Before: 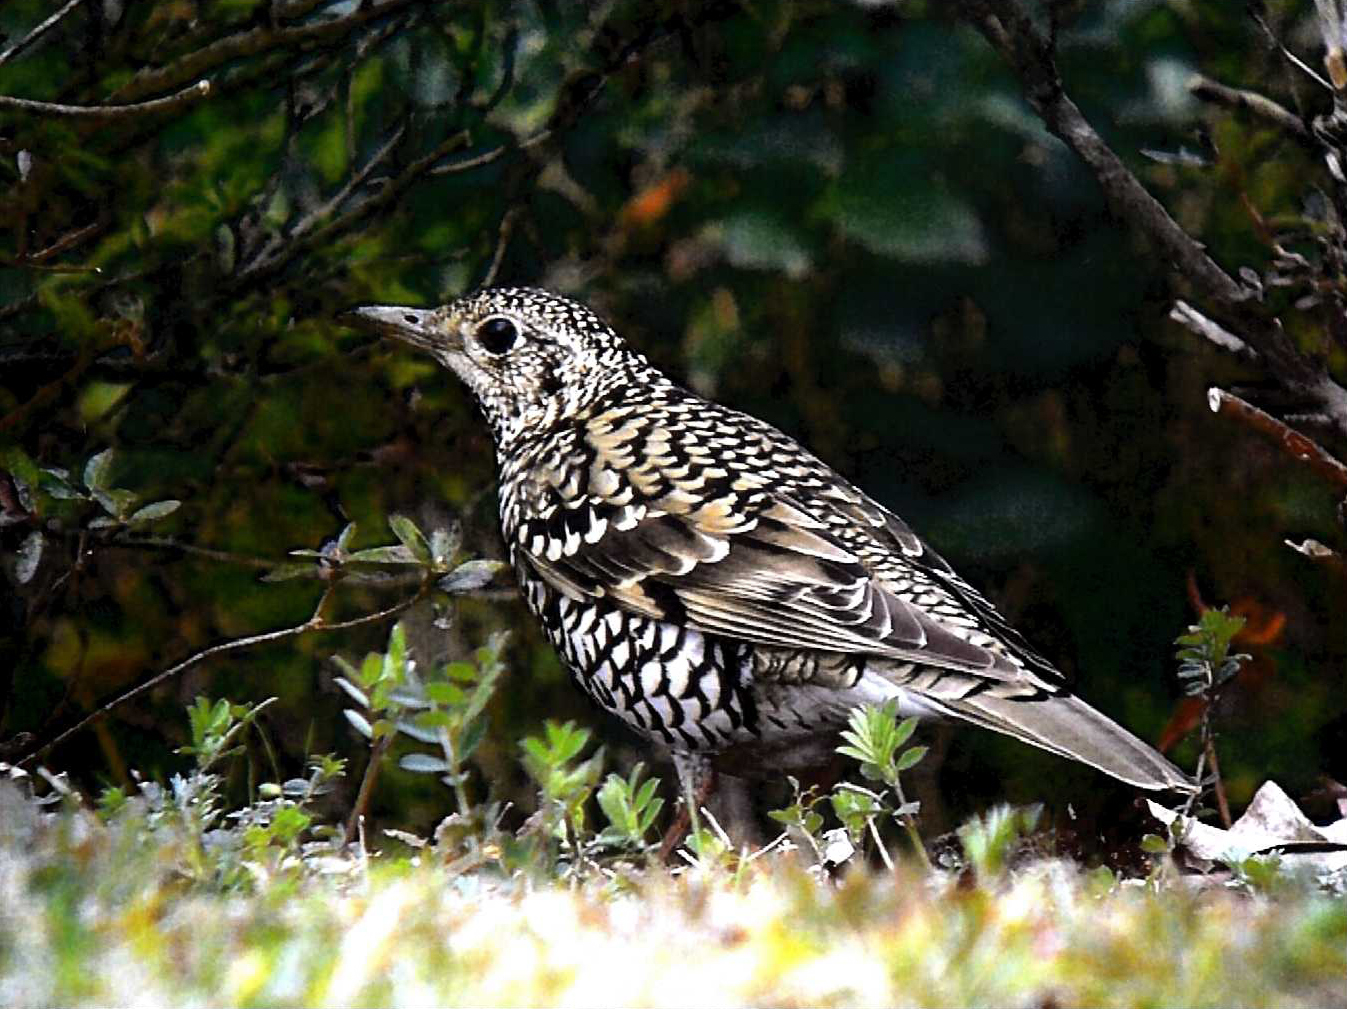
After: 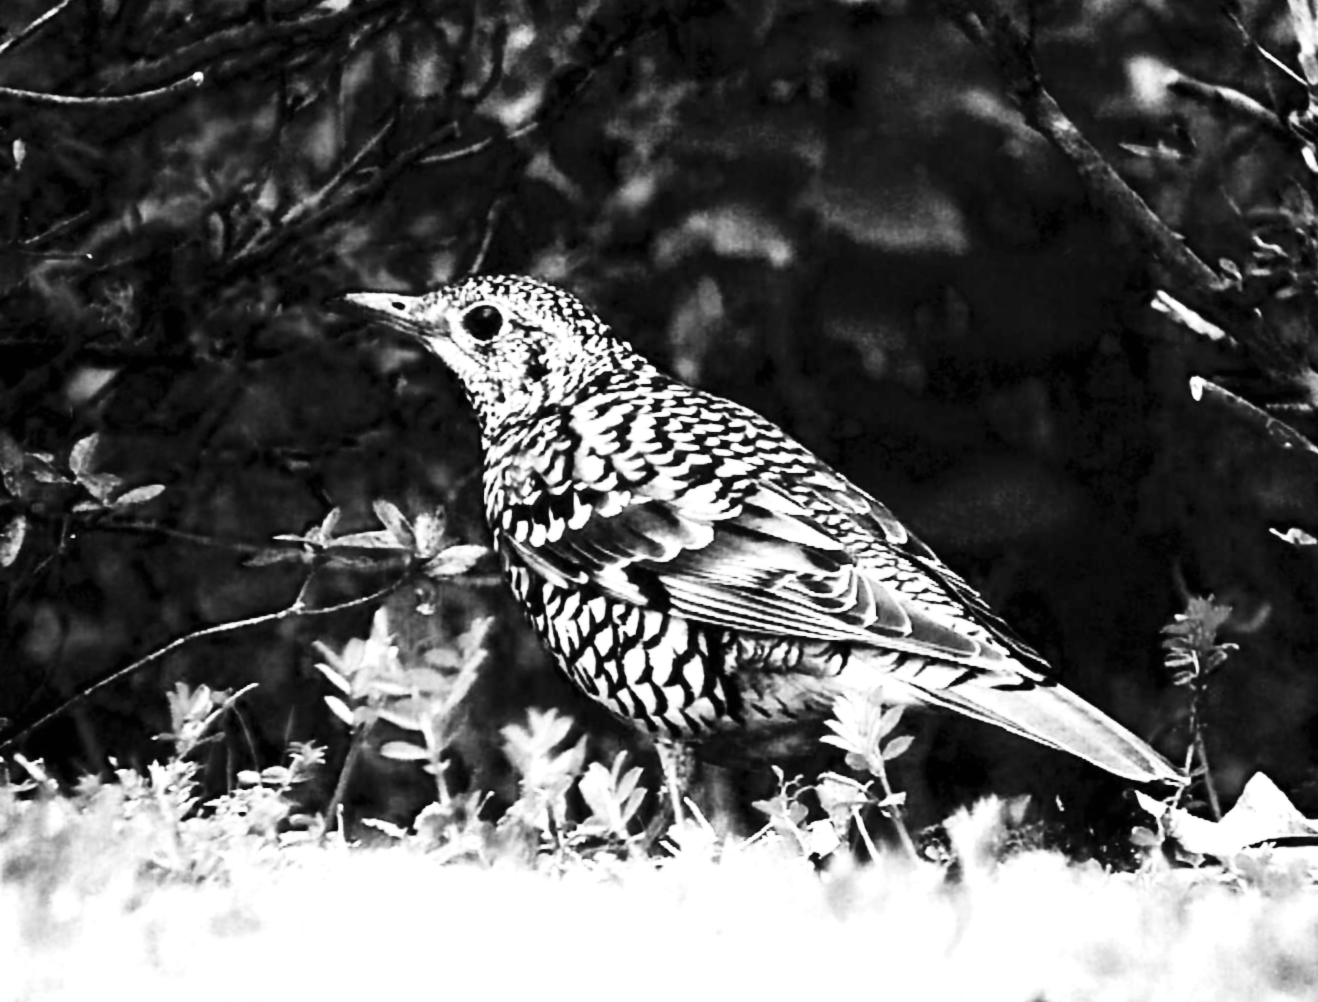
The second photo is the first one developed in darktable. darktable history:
exposure: black level correction 0, exposure 1.2 EV, compensate exposure bias true, compensate highlight preservation false
lowpass: radius 0.76, contrast 1.56, saturation 0, unbound 0
rotate and perspective: rotation 0.226°, lens shift (vertical) -0.042, crop left 0.023, crop right 0.982, crop top 0.006, crop bottom 0.994
